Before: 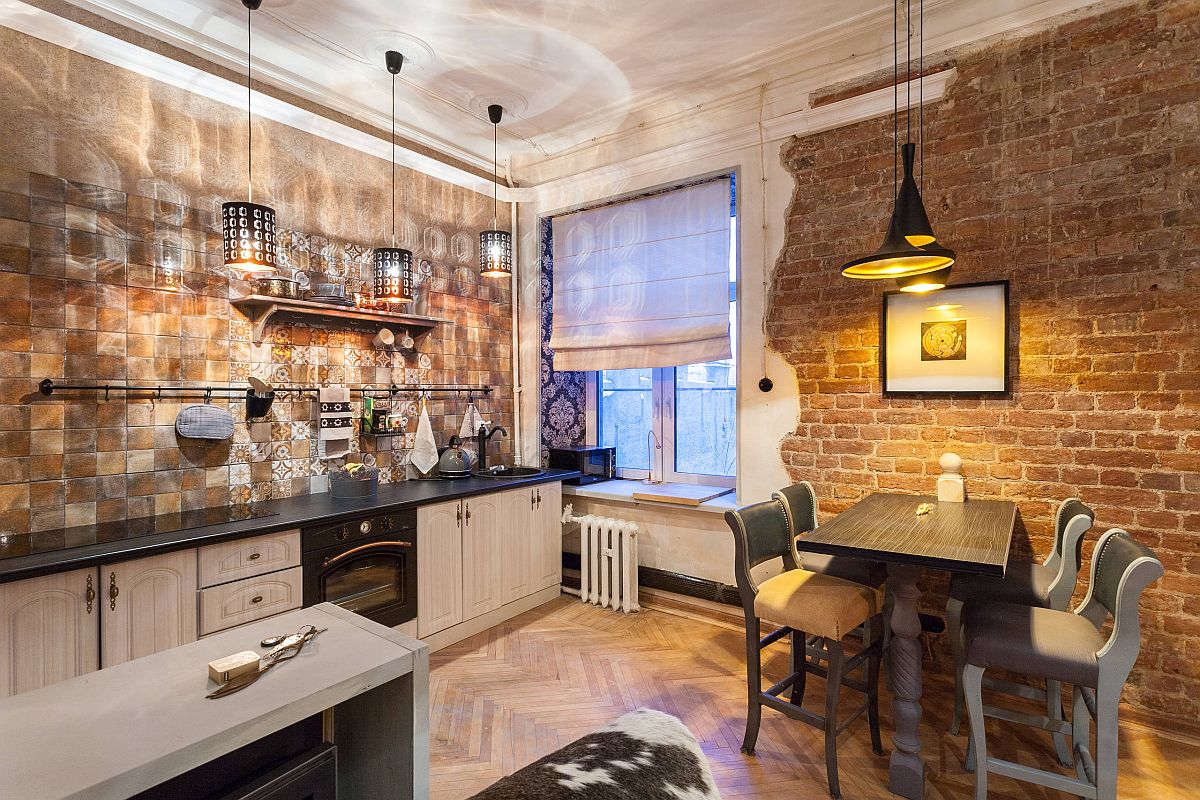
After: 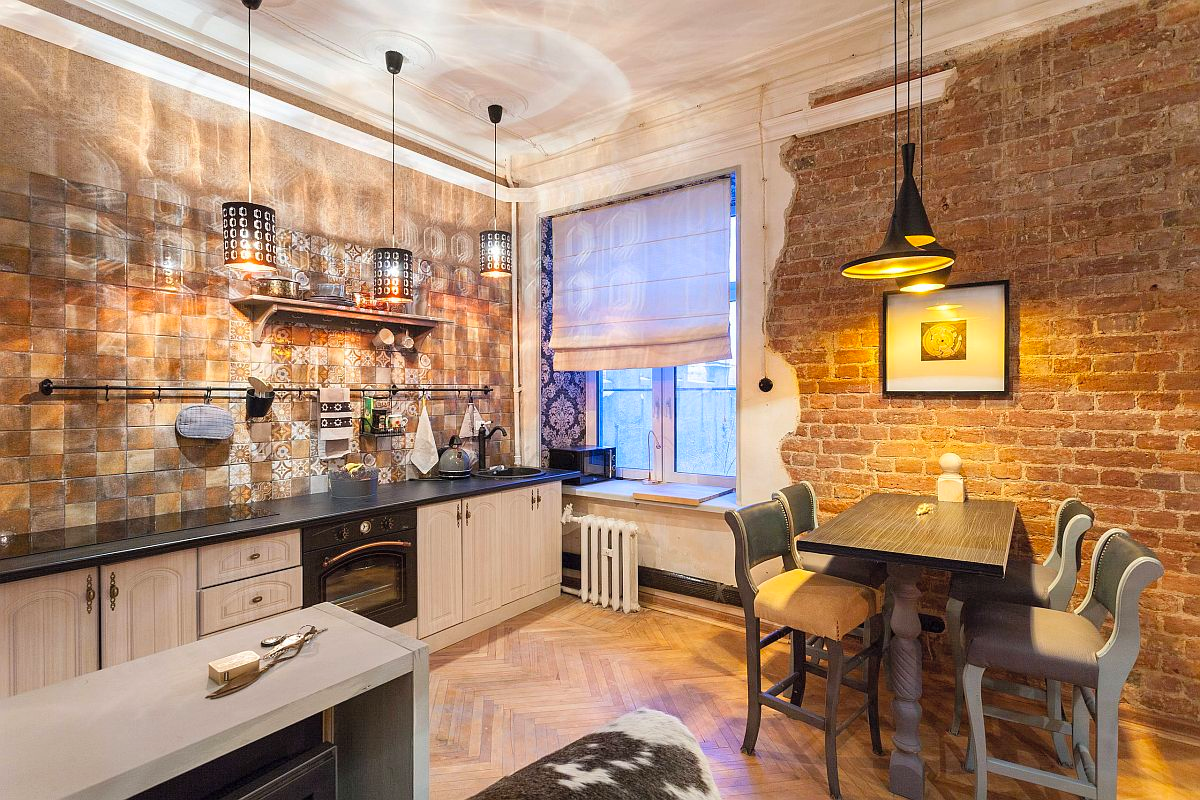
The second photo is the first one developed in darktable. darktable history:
contrast brightness saturation: brightness 0.089, saturation 0.193
